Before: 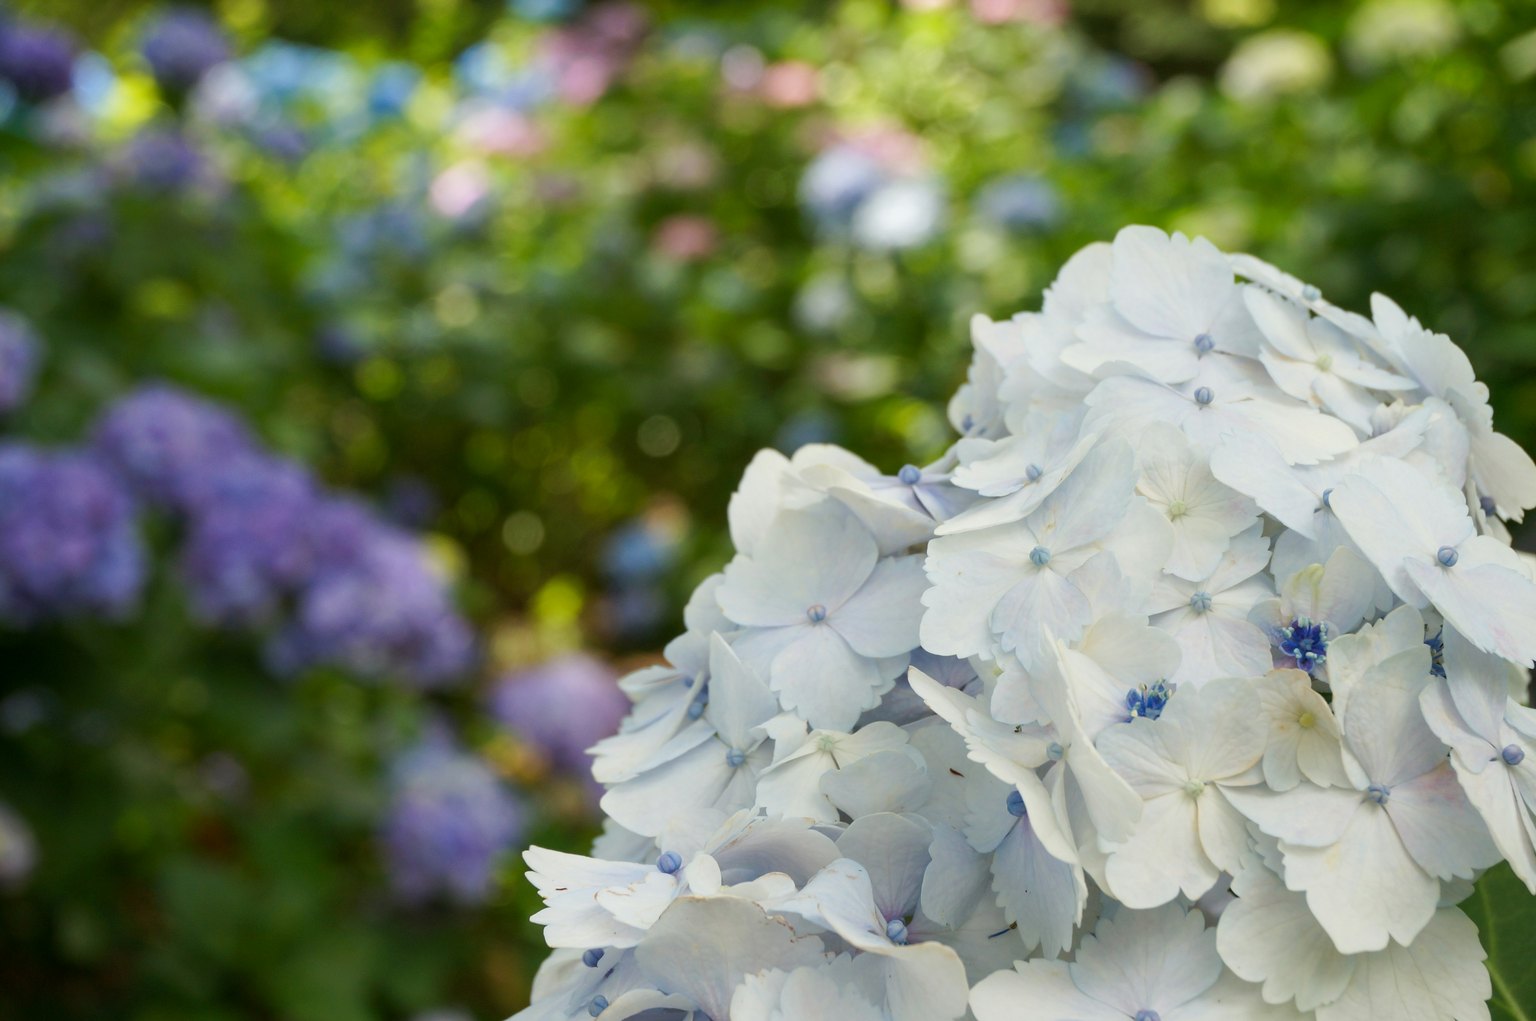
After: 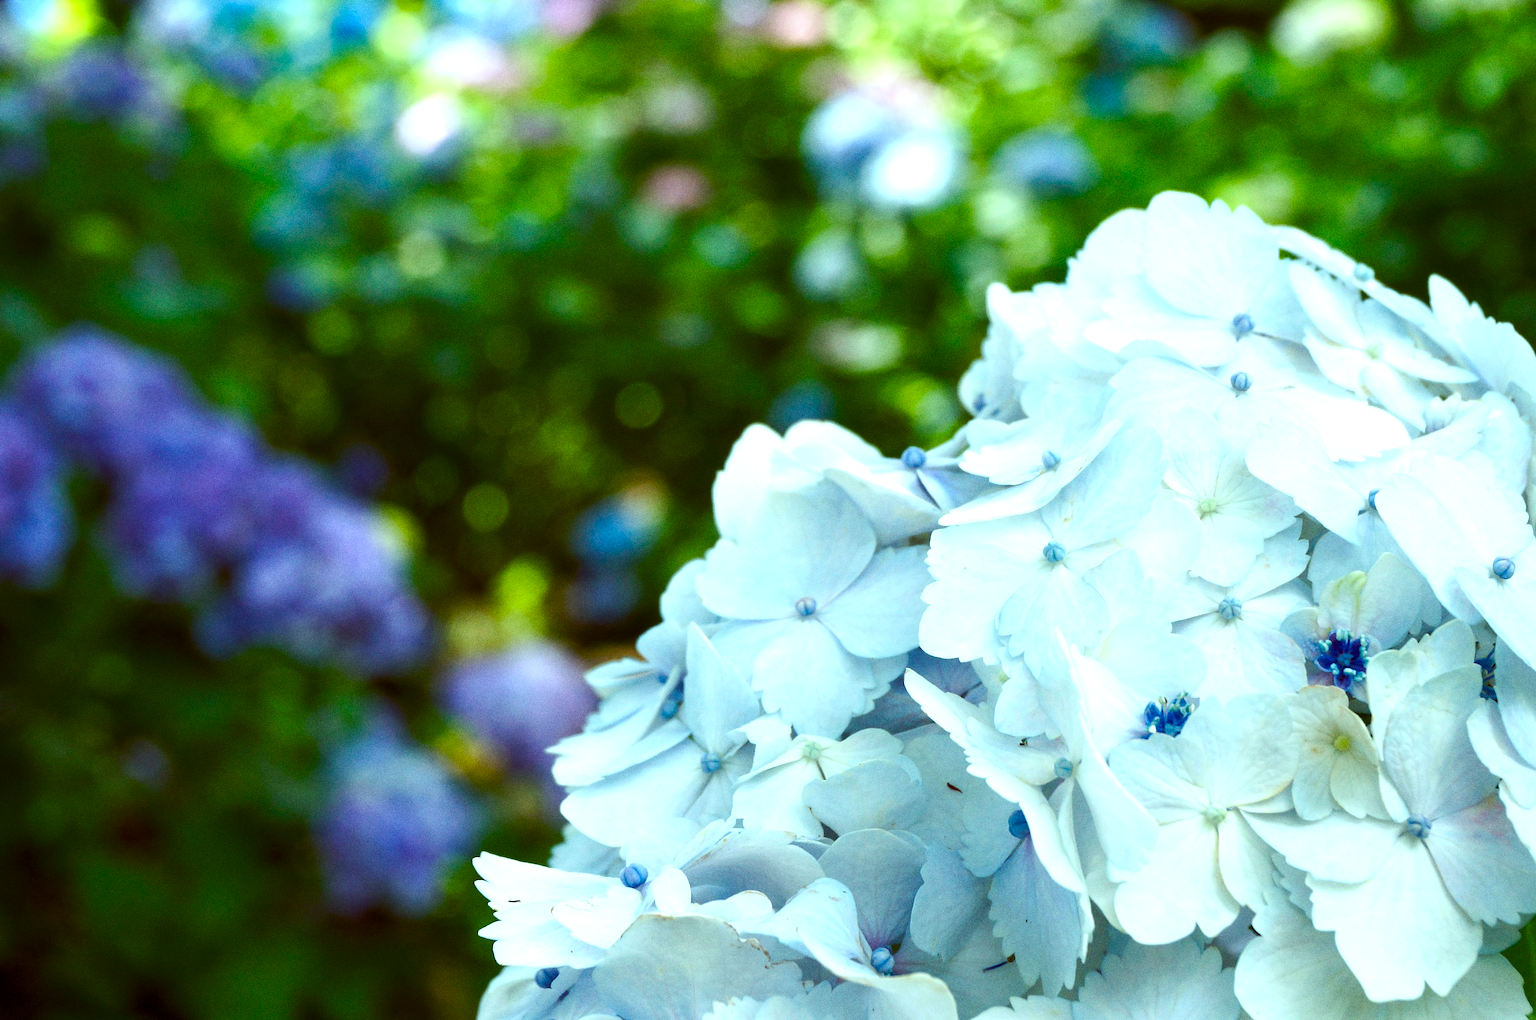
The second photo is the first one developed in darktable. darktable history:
grain: coarseness 0.09 ISO, strength 40%
crop and rotate: angle -1.96°, left 3.097%, top 4.154%, right 1.586%, bottom 0.529%
color balance rgb: shadows lift › luminance -7.7%, shadows lift › chroma 2.13%, shadows lift › hue 200.79°, power › luminance -7.77%, power › chroma 2.27%, power › hue 220.69°, highlights gain › luminance 15.15%, highlights gain › chroma 4%, highlights gain › hue 209.35°, global offset › luminance -0.21%, global offset › chroma 0.27%, perceptual saturation grading › global saturation 24.42%, perceptual saturation grading › highlights -24.42%, perceptual saturation grading › mid-tones 24.42%, perceptual saturation grading › shadows 40%, perceptual brilliance grading › global brilliance -5%, perceptual brilliance grading › highlights 24.42%, perceptual brilliance grading › mid-tones 7%, perceptual brilliance grading › shadows -5%
